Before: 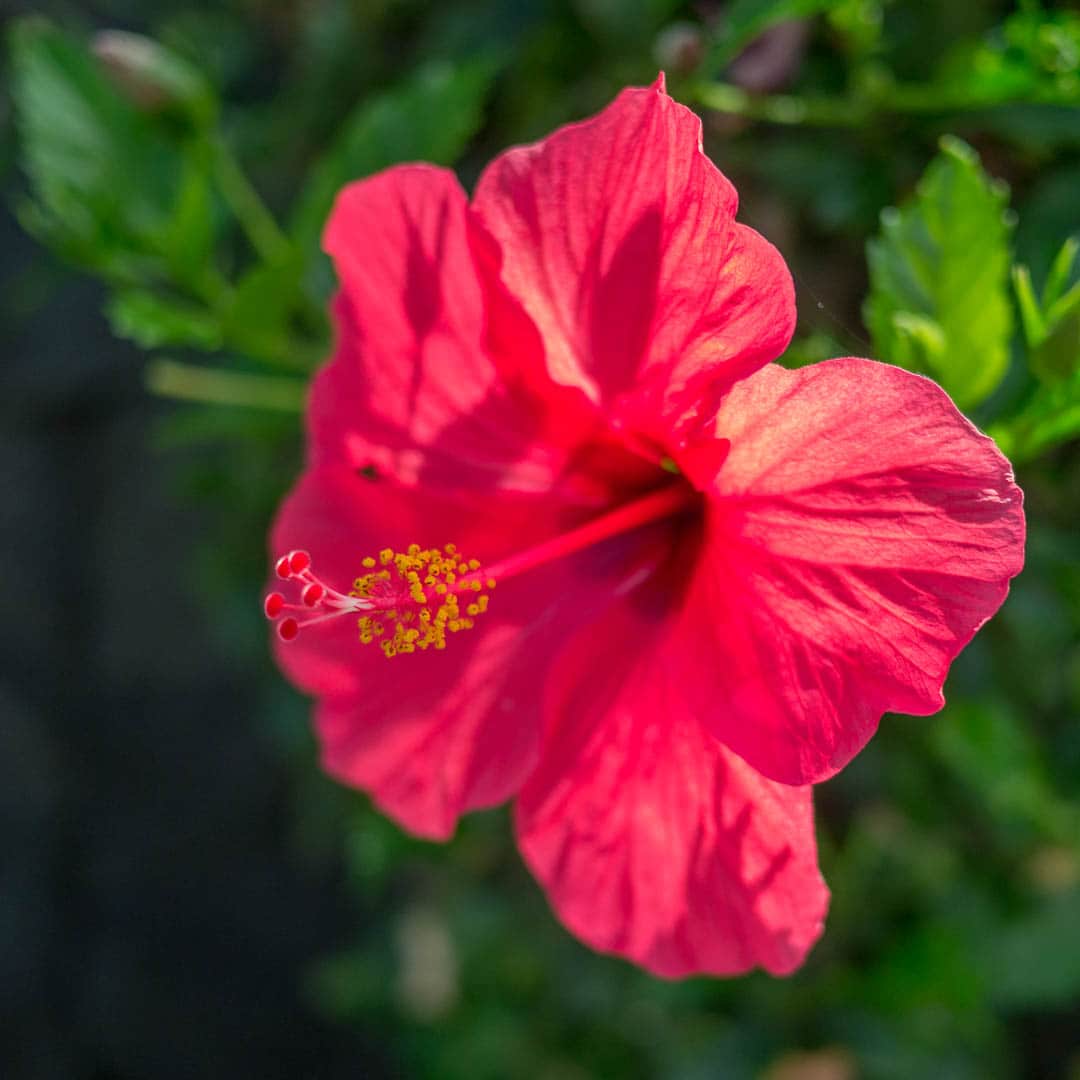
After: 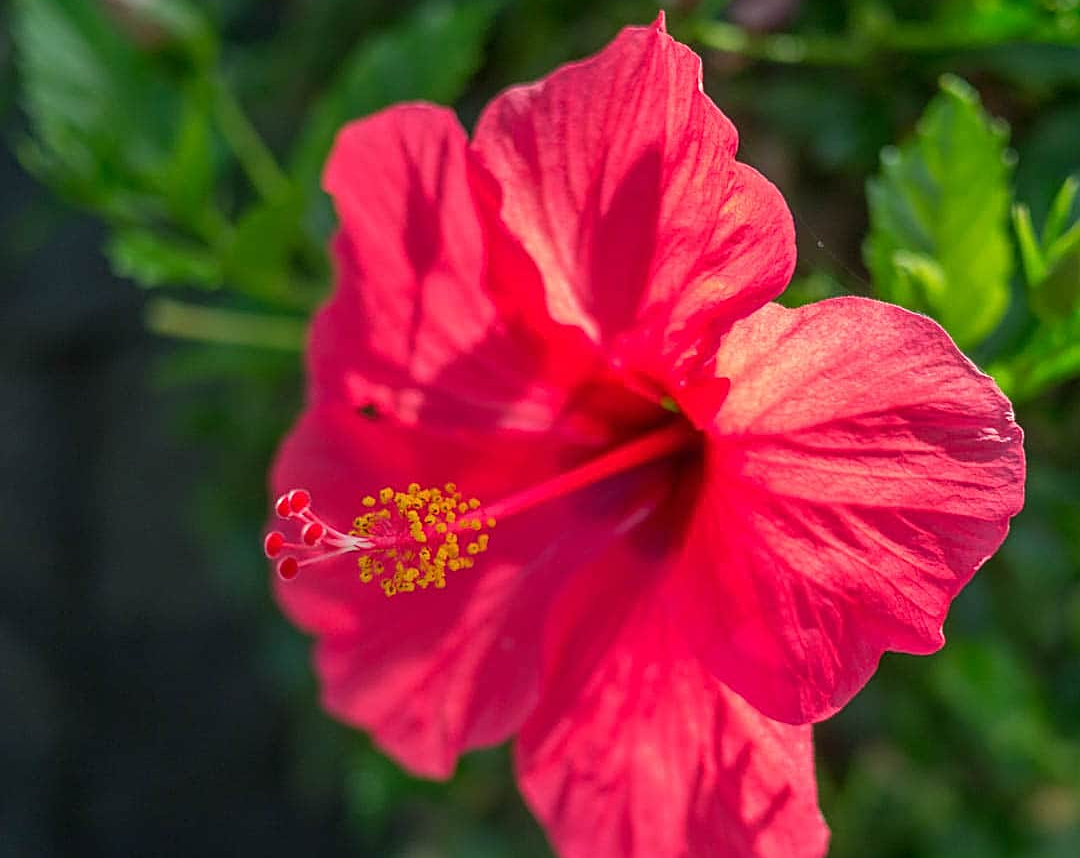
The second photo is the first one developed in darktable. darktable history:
crop and rotate: top 5.656%, bottom 14.877%
sharpen: on, module defaults
